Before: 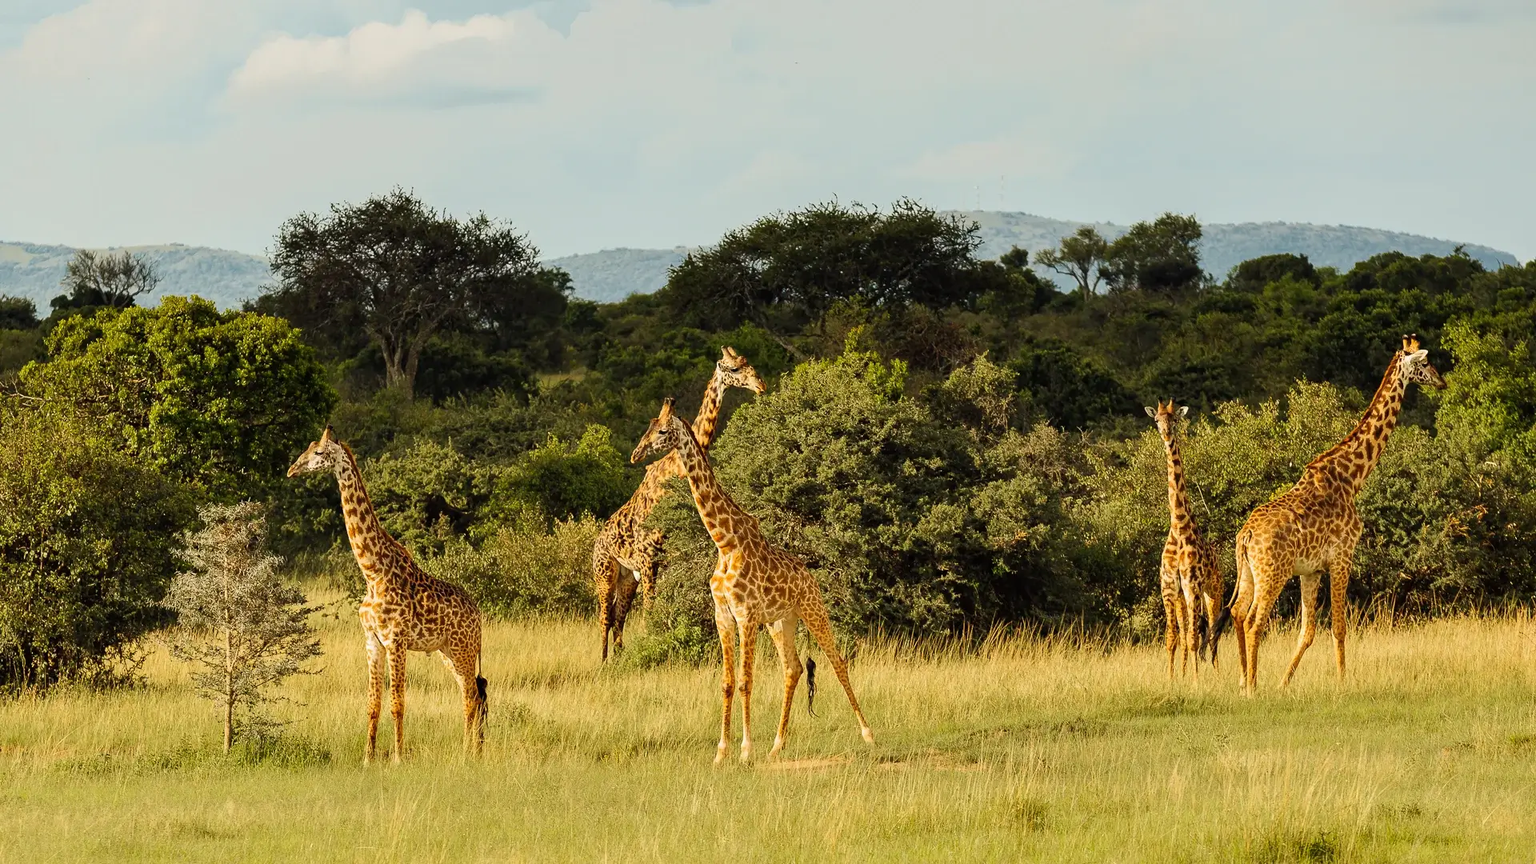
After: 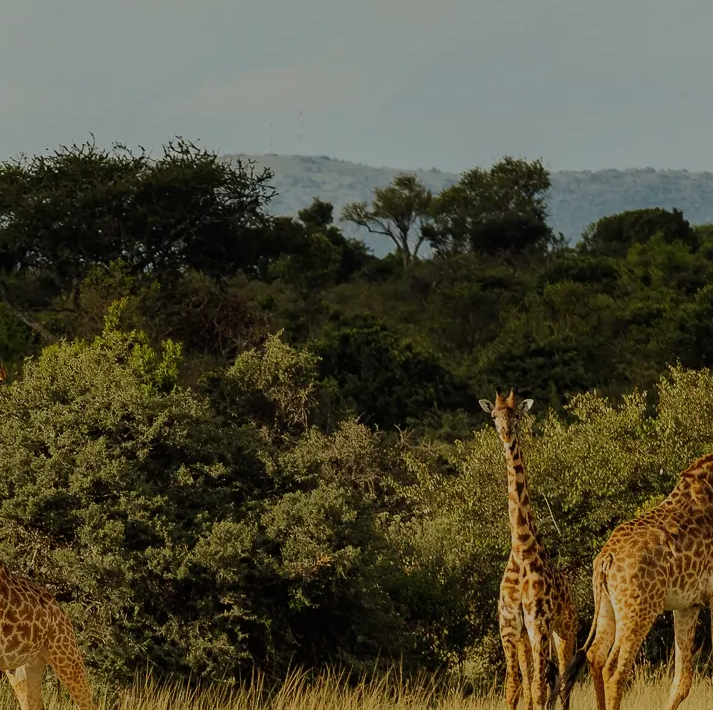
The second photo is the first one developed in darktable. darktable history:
crop and rotate: left 49.596%, top 10.115%, right 13.22%, bottom 24.141%
exposure: exposure -0.984 EV, compensate exposure bias true, compensate highlight preservation false
contrast brightness saturation: saturation -0.039
